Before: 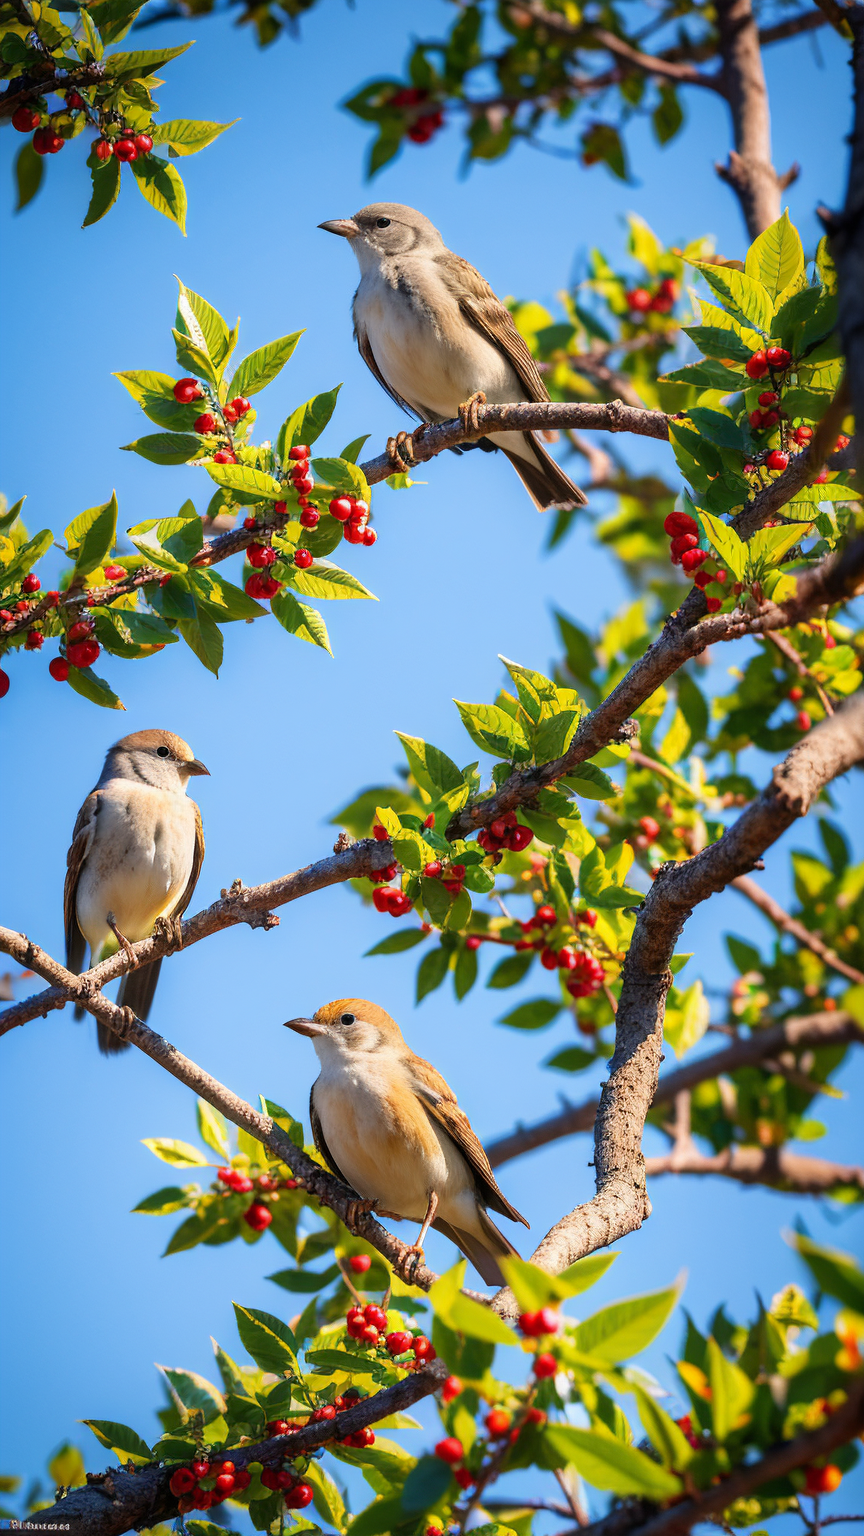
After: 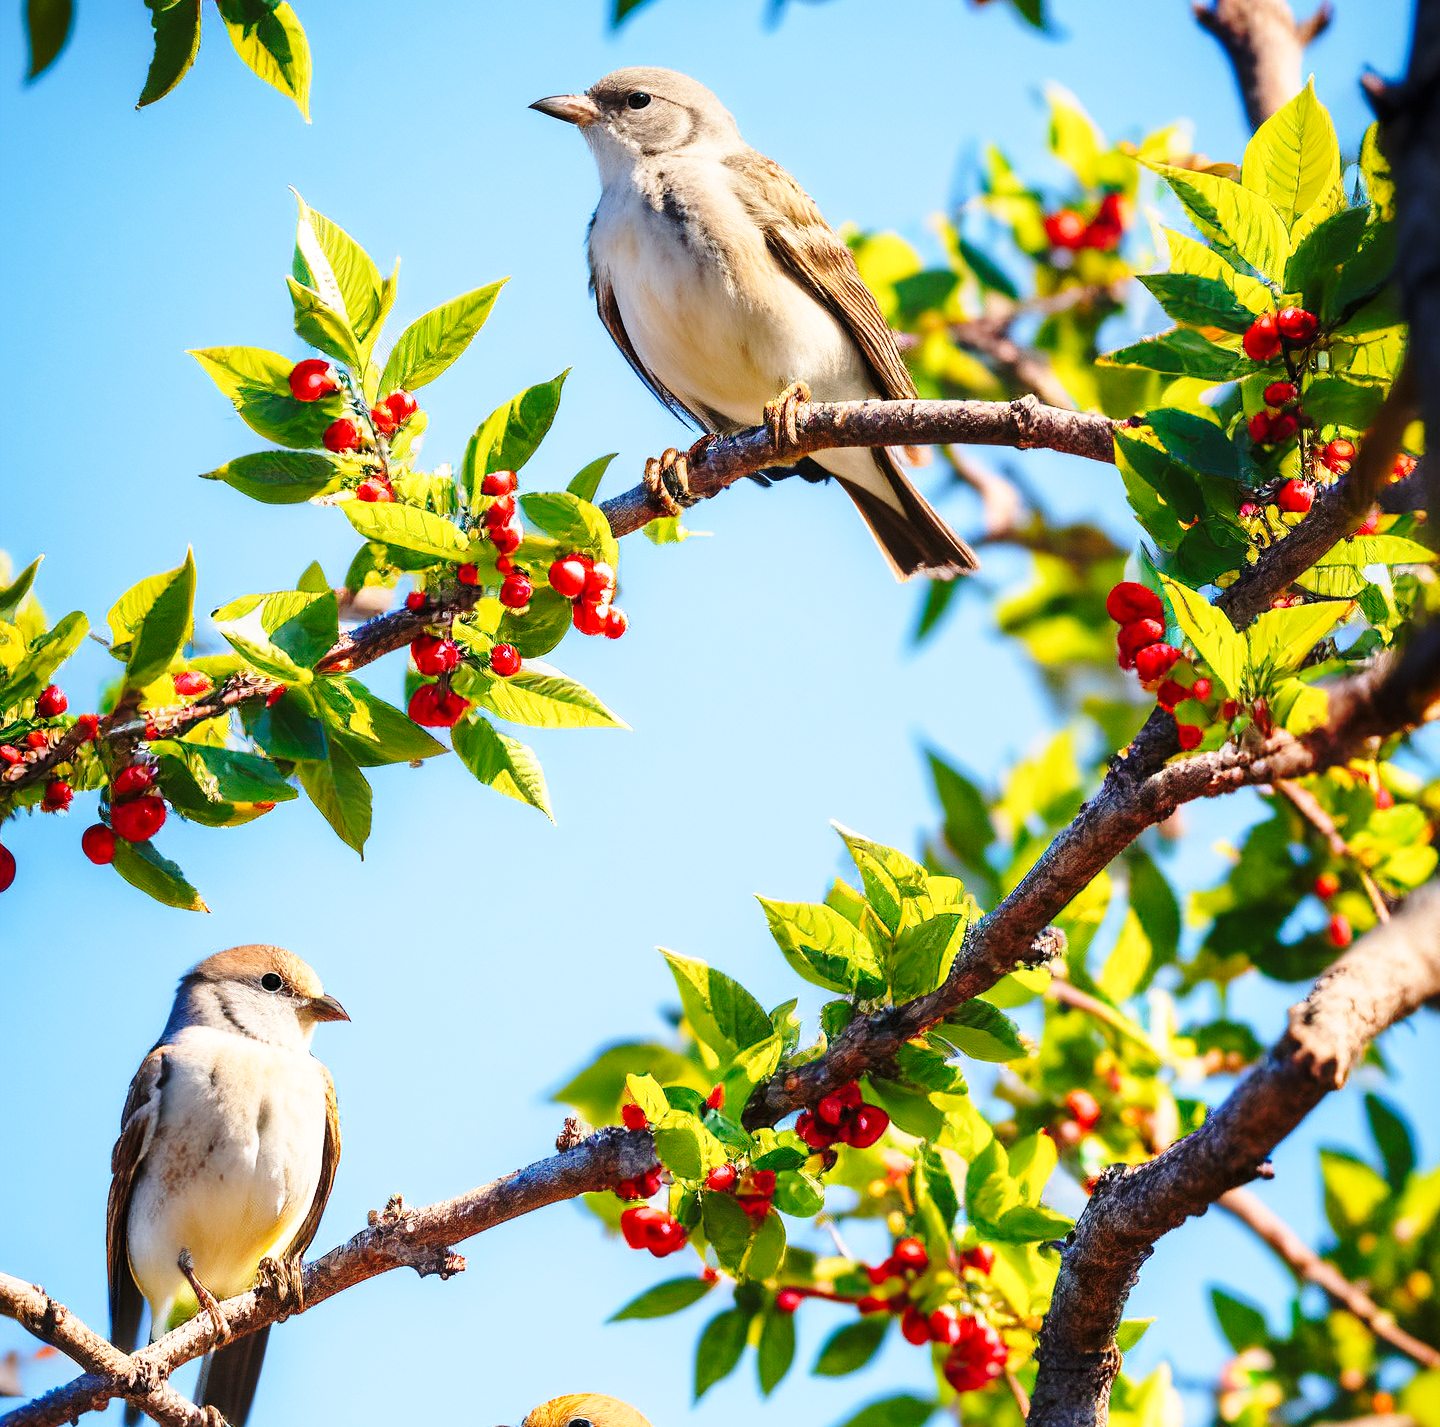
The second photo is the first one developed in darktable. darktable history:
crop and rotate: top 10.611%, bottom 33.643%
base curve: curves: ch0 [(0, 0) (0.036, 0.037) (0.121, 0.228) (0.46, 0.76) (0.859, 0.983) (1, 1)], preserve colors none
